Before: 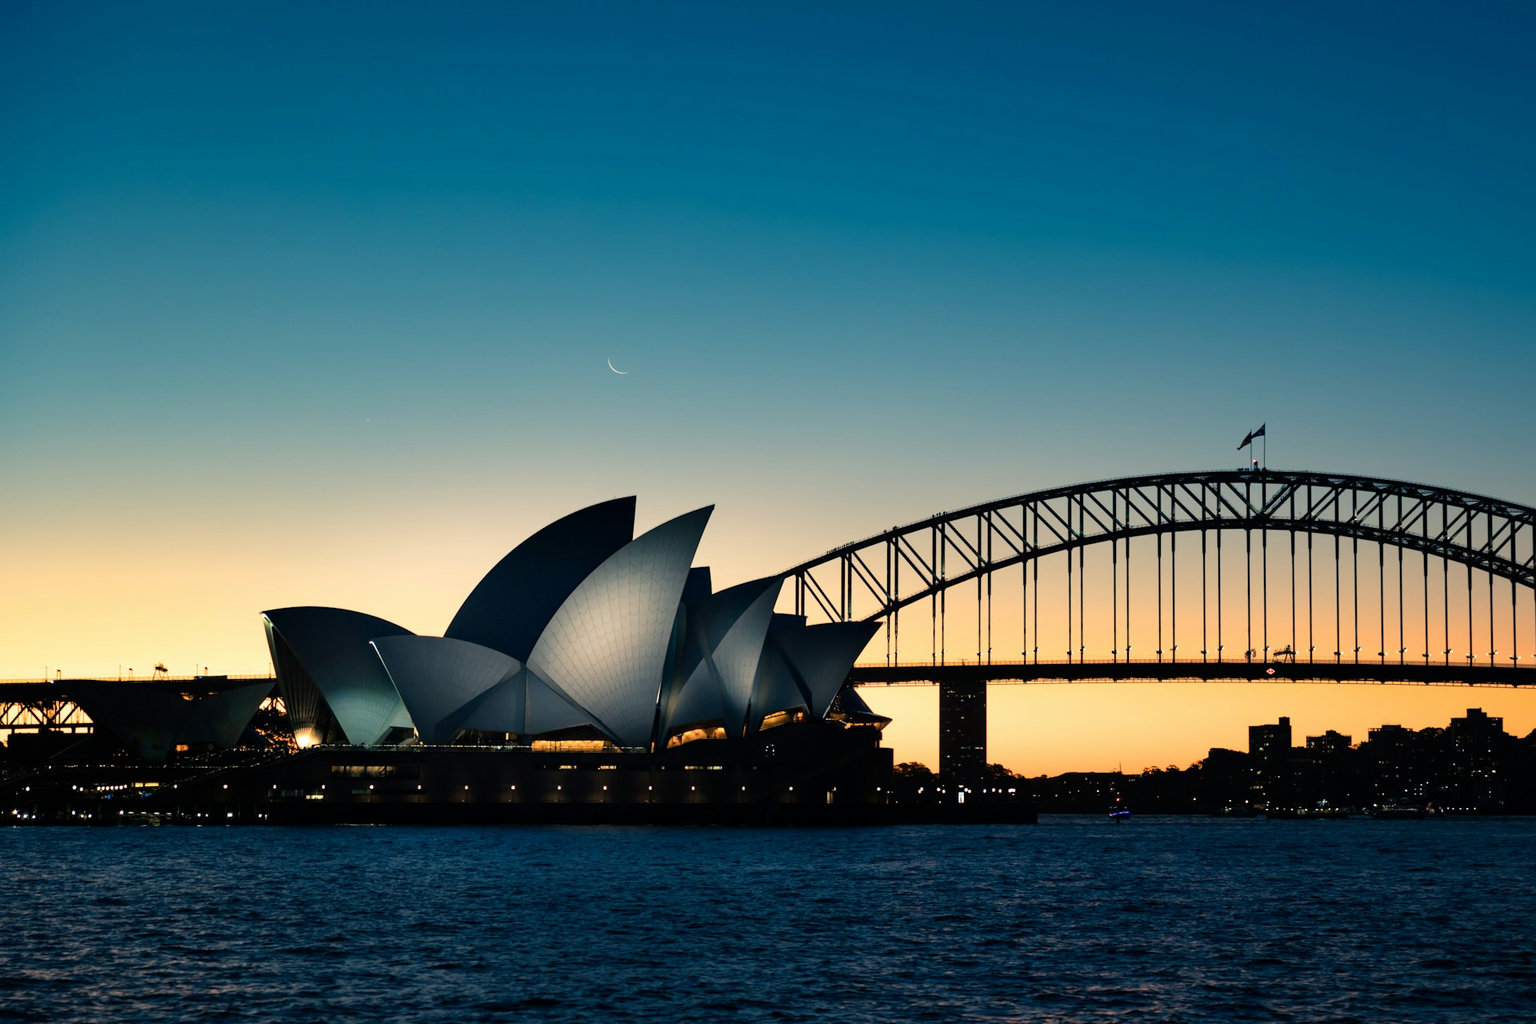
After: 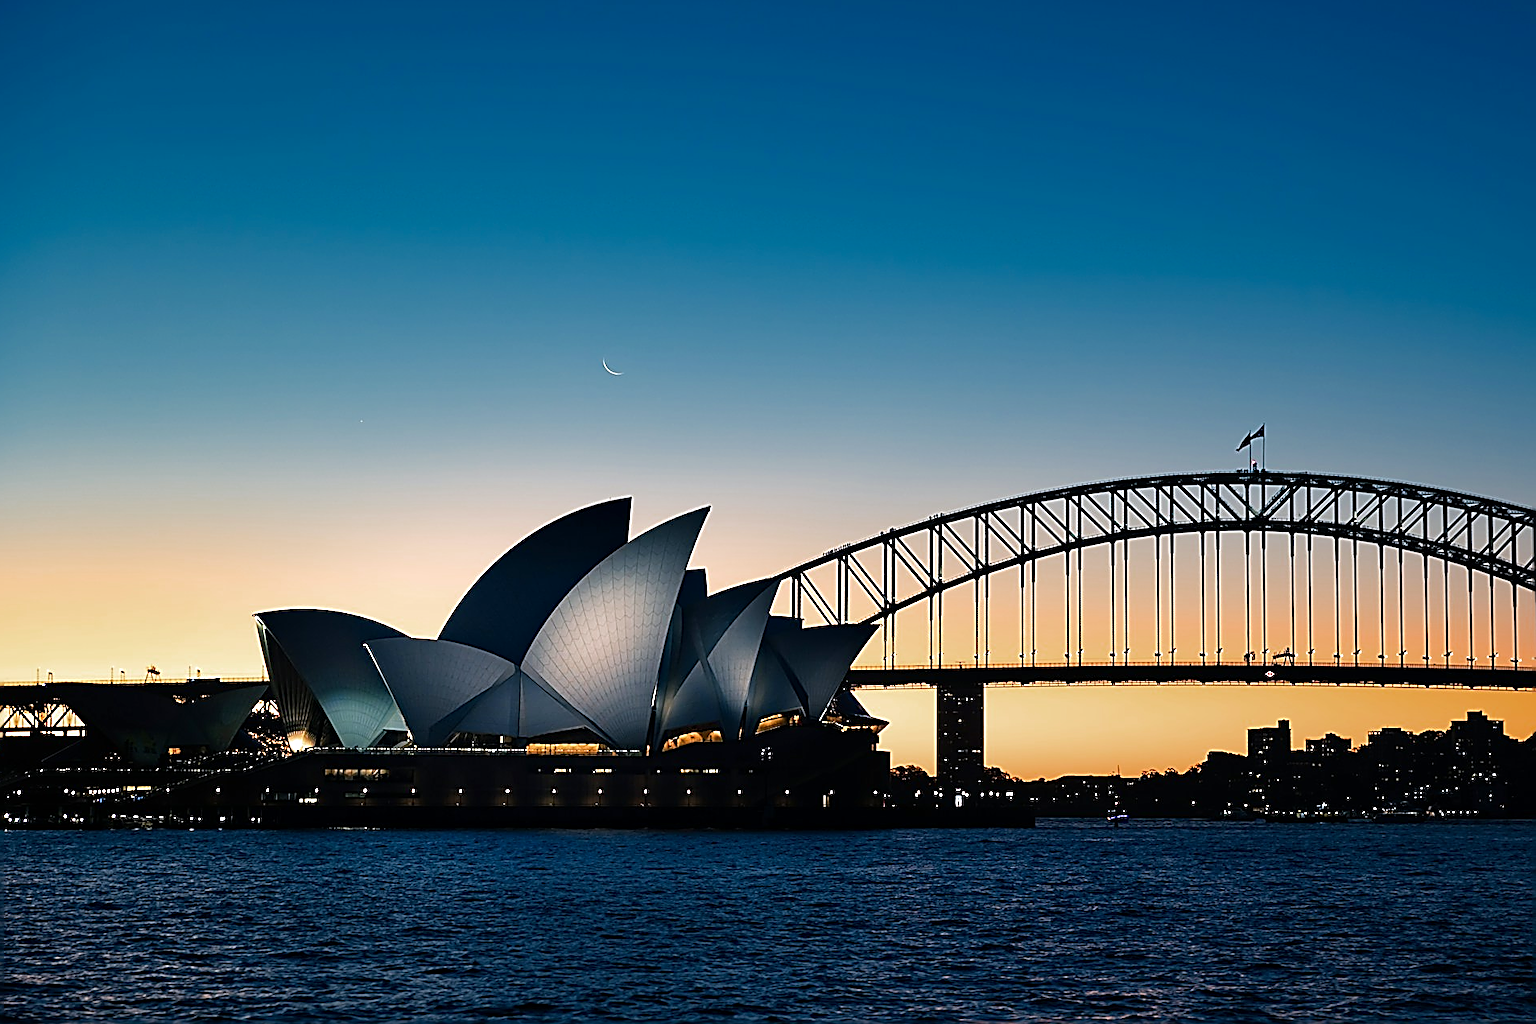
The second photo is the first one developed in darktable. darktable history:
crop and rotate: left 0.614%, top 0.179%, bottom 0.309%
sharpen: amount 1.861
color zones: curves: ch0 [(0, 0.425) (0.143, 0.422) (0.286, 0.42) (0.429, 0.419) (0.571, 0.419) (0.714, 0.42) (0.857, 0.422) (1, 0.425)]
exposure: exposure 0.161 EV, compensate highlight preservation false
white balance: red 1.004, blue 1.096
